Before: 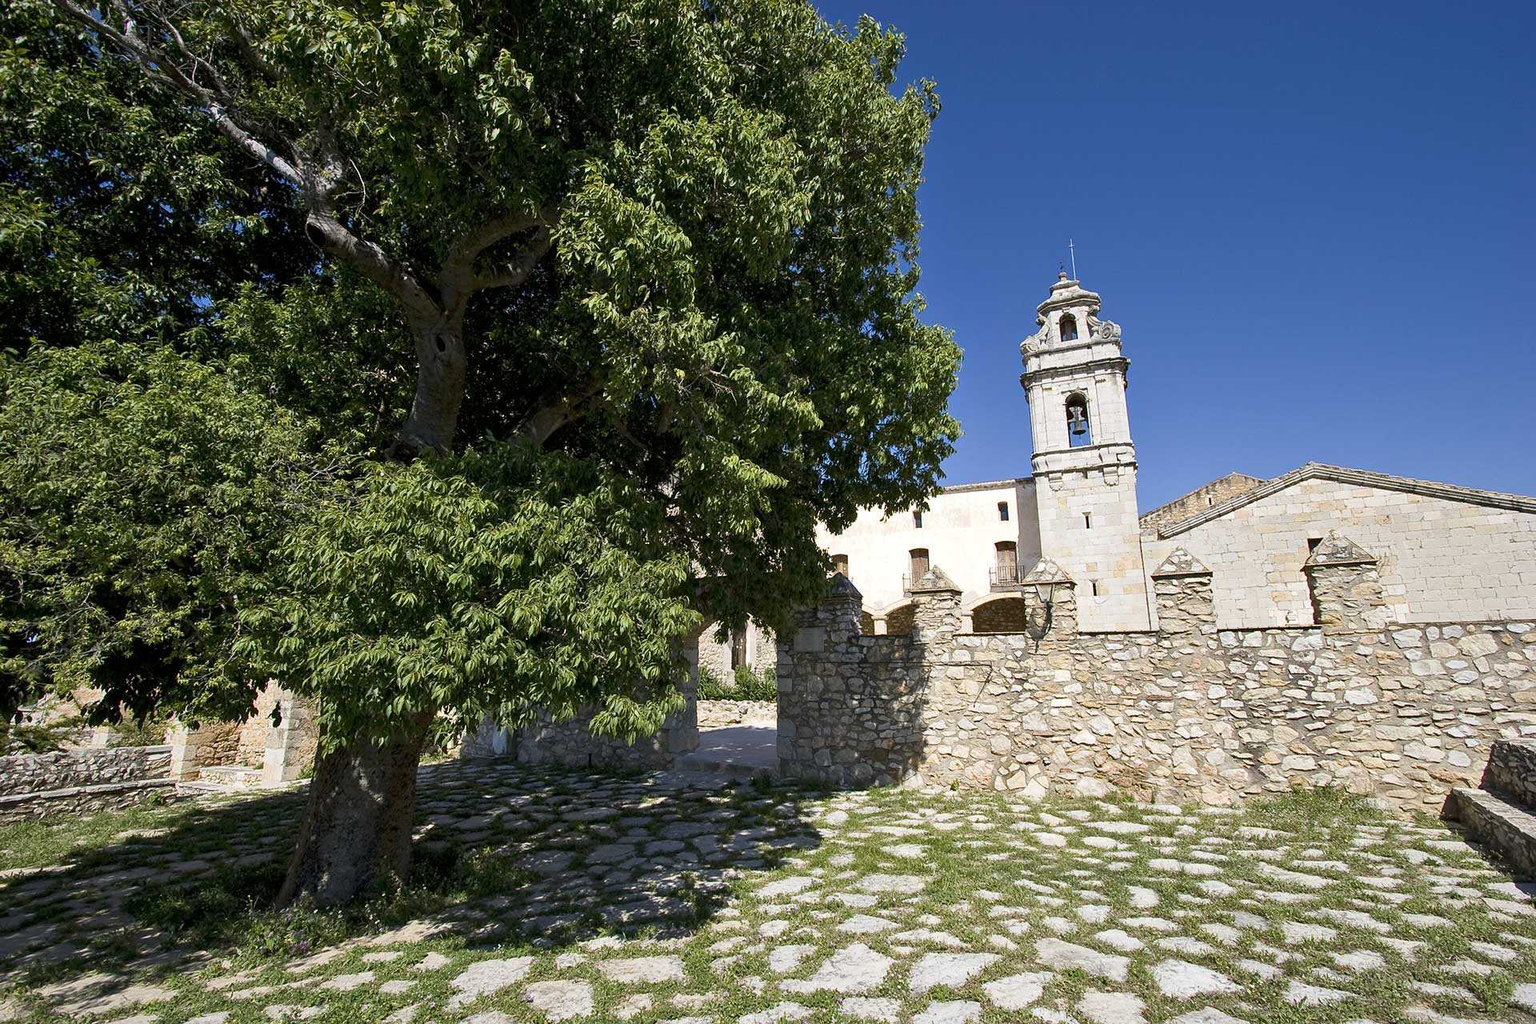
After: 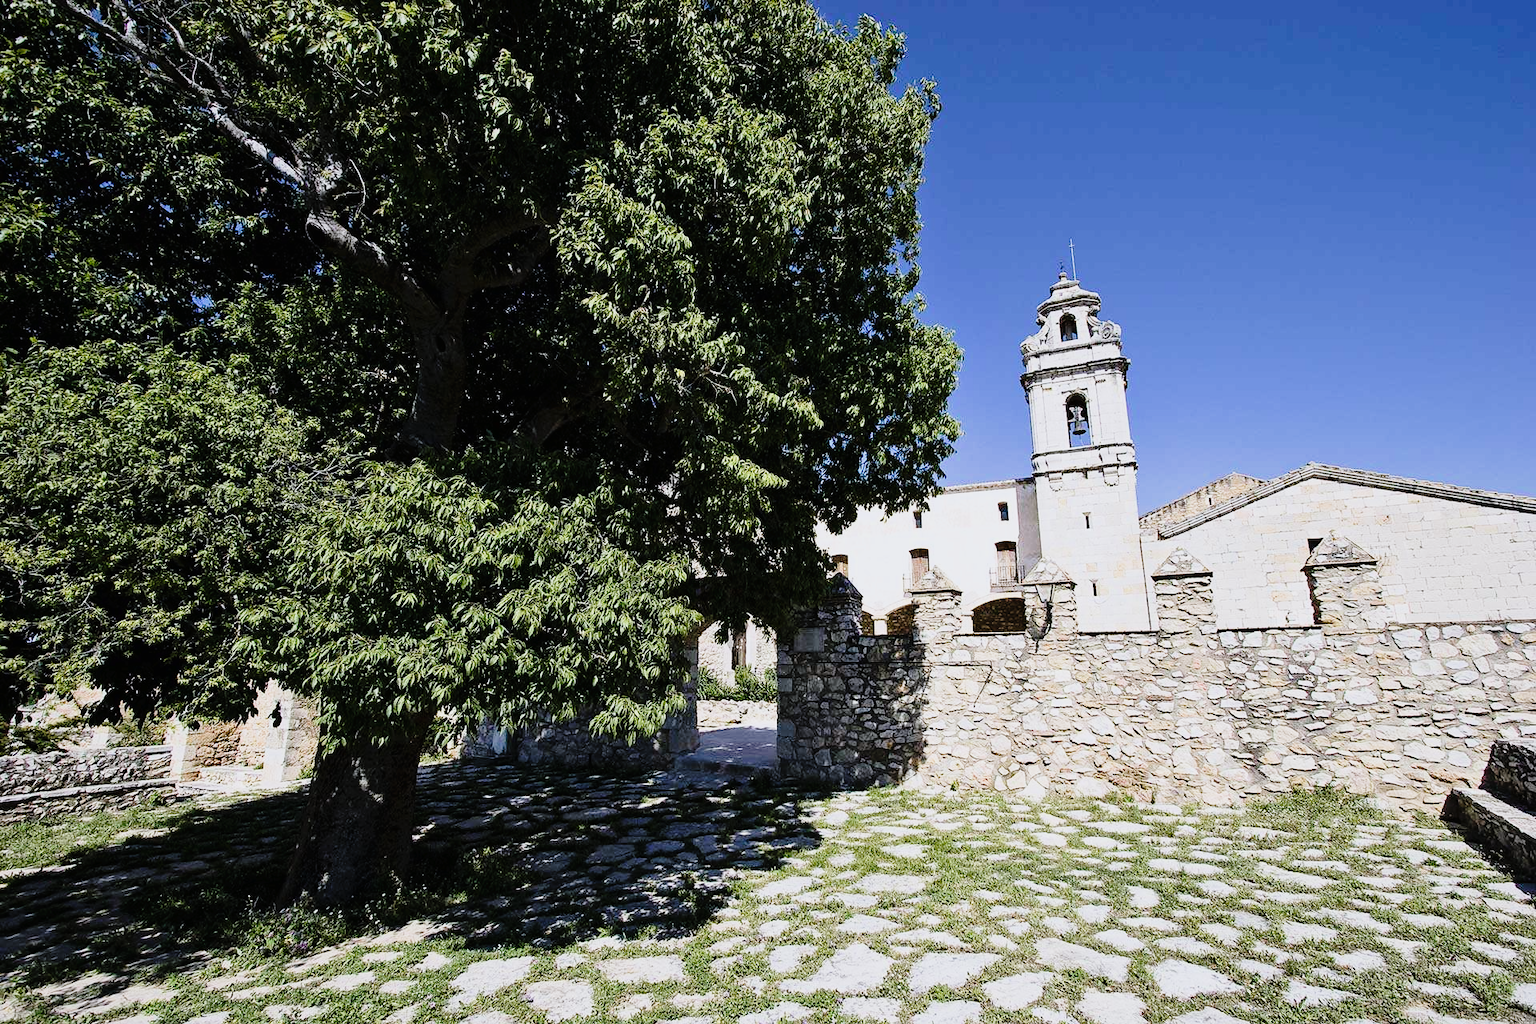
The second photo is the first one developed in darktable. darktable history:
tone curve: curves: ch0 [(0, 0) (0.003, 0.012) (0.011, 0.015) (0.025, 0.023) (0.044, 0.036) (0.069, 0.047) (0.1, 0.062) (0.136, 0.1) (0.177, 0.15) (0.224, 0.219) (0.277, 0.3) (0.335, 0.401) (0.399, 0.49) (0.468, 0.569) (0.543, 0.641) (0.623, 0.73) (0.709, 0.806) (0.801, 0.88) (0.898, 0.939) (1, 1)], preserve colors none
filmic rgb: black relative exposure -7.5 EV, white relative exposure 5 EV, hardness 3.31, contrast 1.3, contrast in shadows safe
color calibration: illuminant as shot in camera, x 0.358, y 0.373, temperature 4628.91 K
